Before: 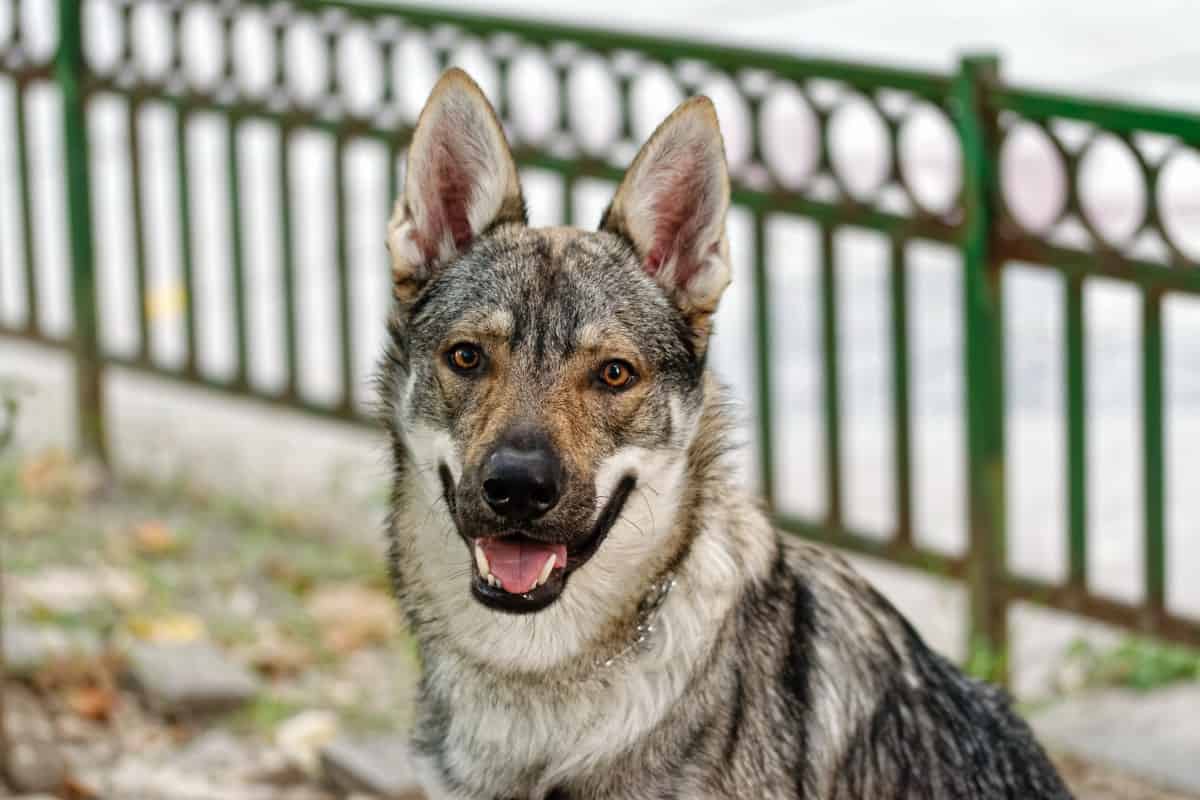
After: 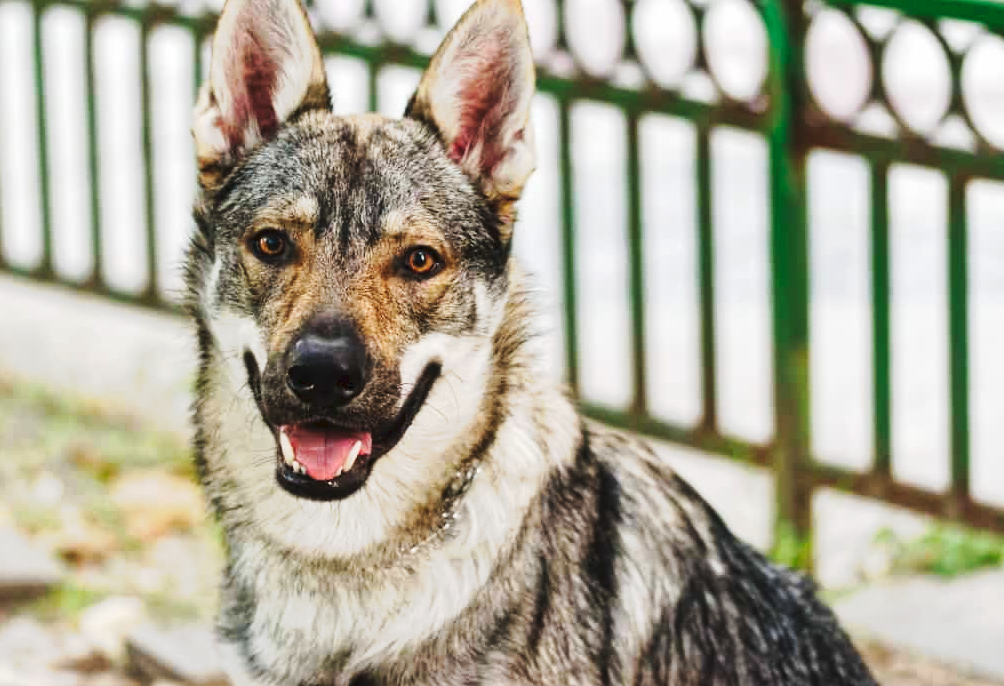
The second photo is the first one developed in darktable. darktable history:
crop: left 16.315%, top 14.246%
tone curve: curves: ch0 [(0, 0) (0.003, 0.045) (0.011, 0.054) (0.025, 0.069) (0.044, 0.083) (0.069, 0.101) (0.1, 0.119) (0.136, 0.146) (0.177, 0.177) (0.224, 0.221) (0.277, 0.277) (0.335, 0.362) (0.399, 0.452) (0.468, 0.571) (0.543, 0.666) (0.623, 0.758) (0.709, 0.853) (0.801, 0.896) (0.898, 0.945) (1, 1)], preserve colors none
